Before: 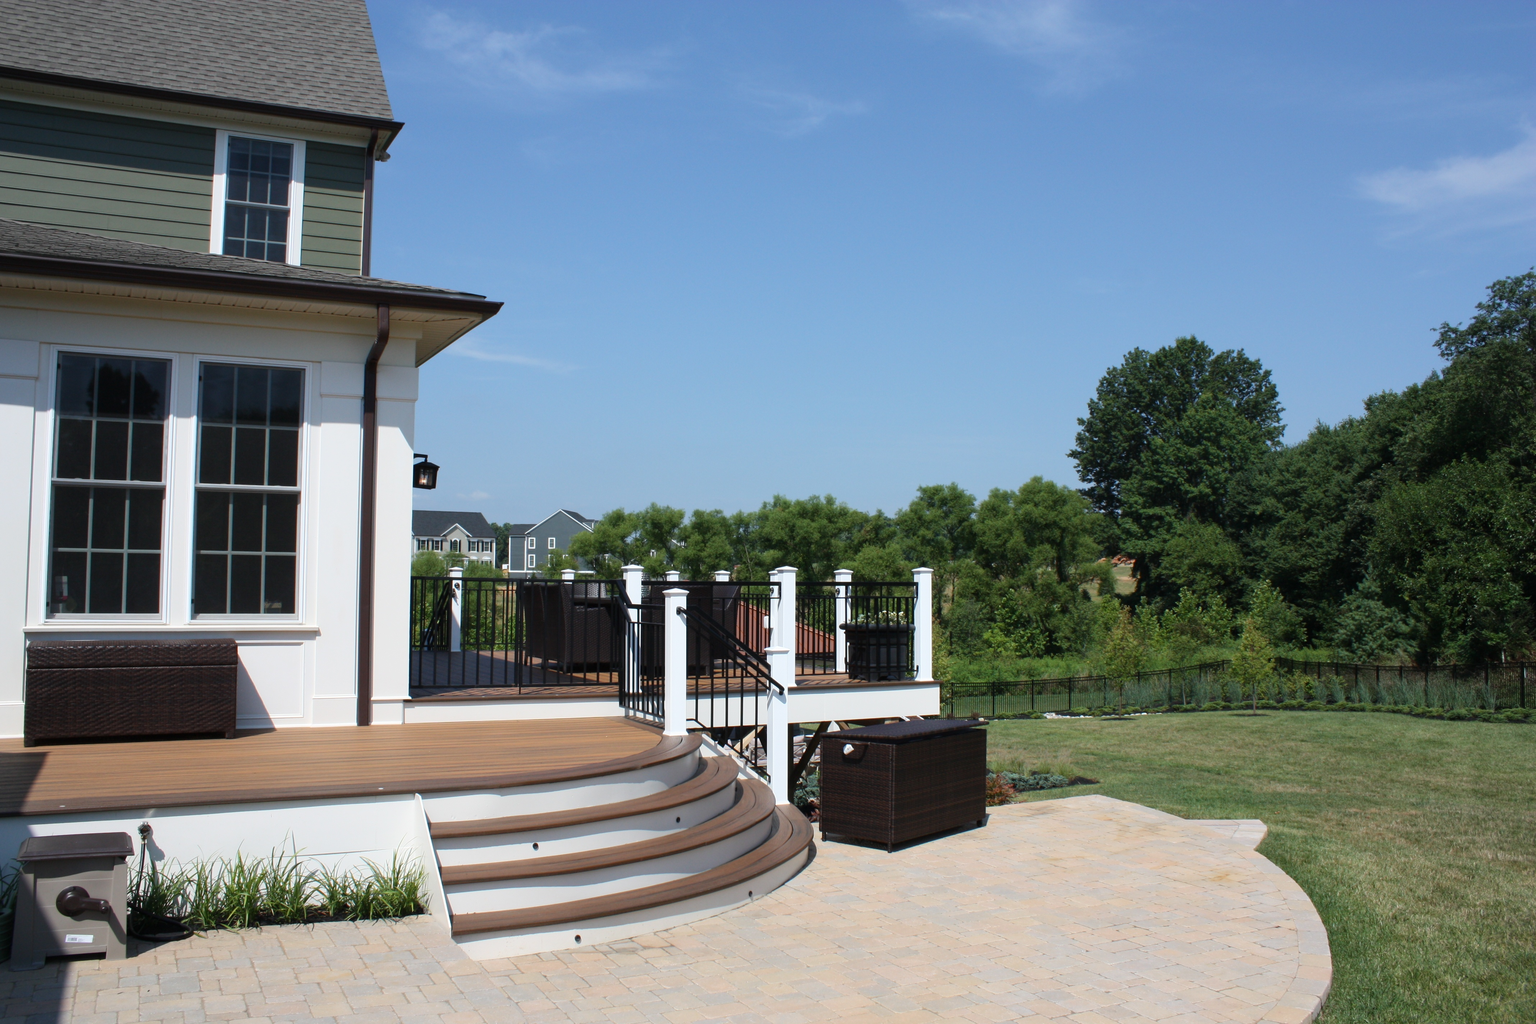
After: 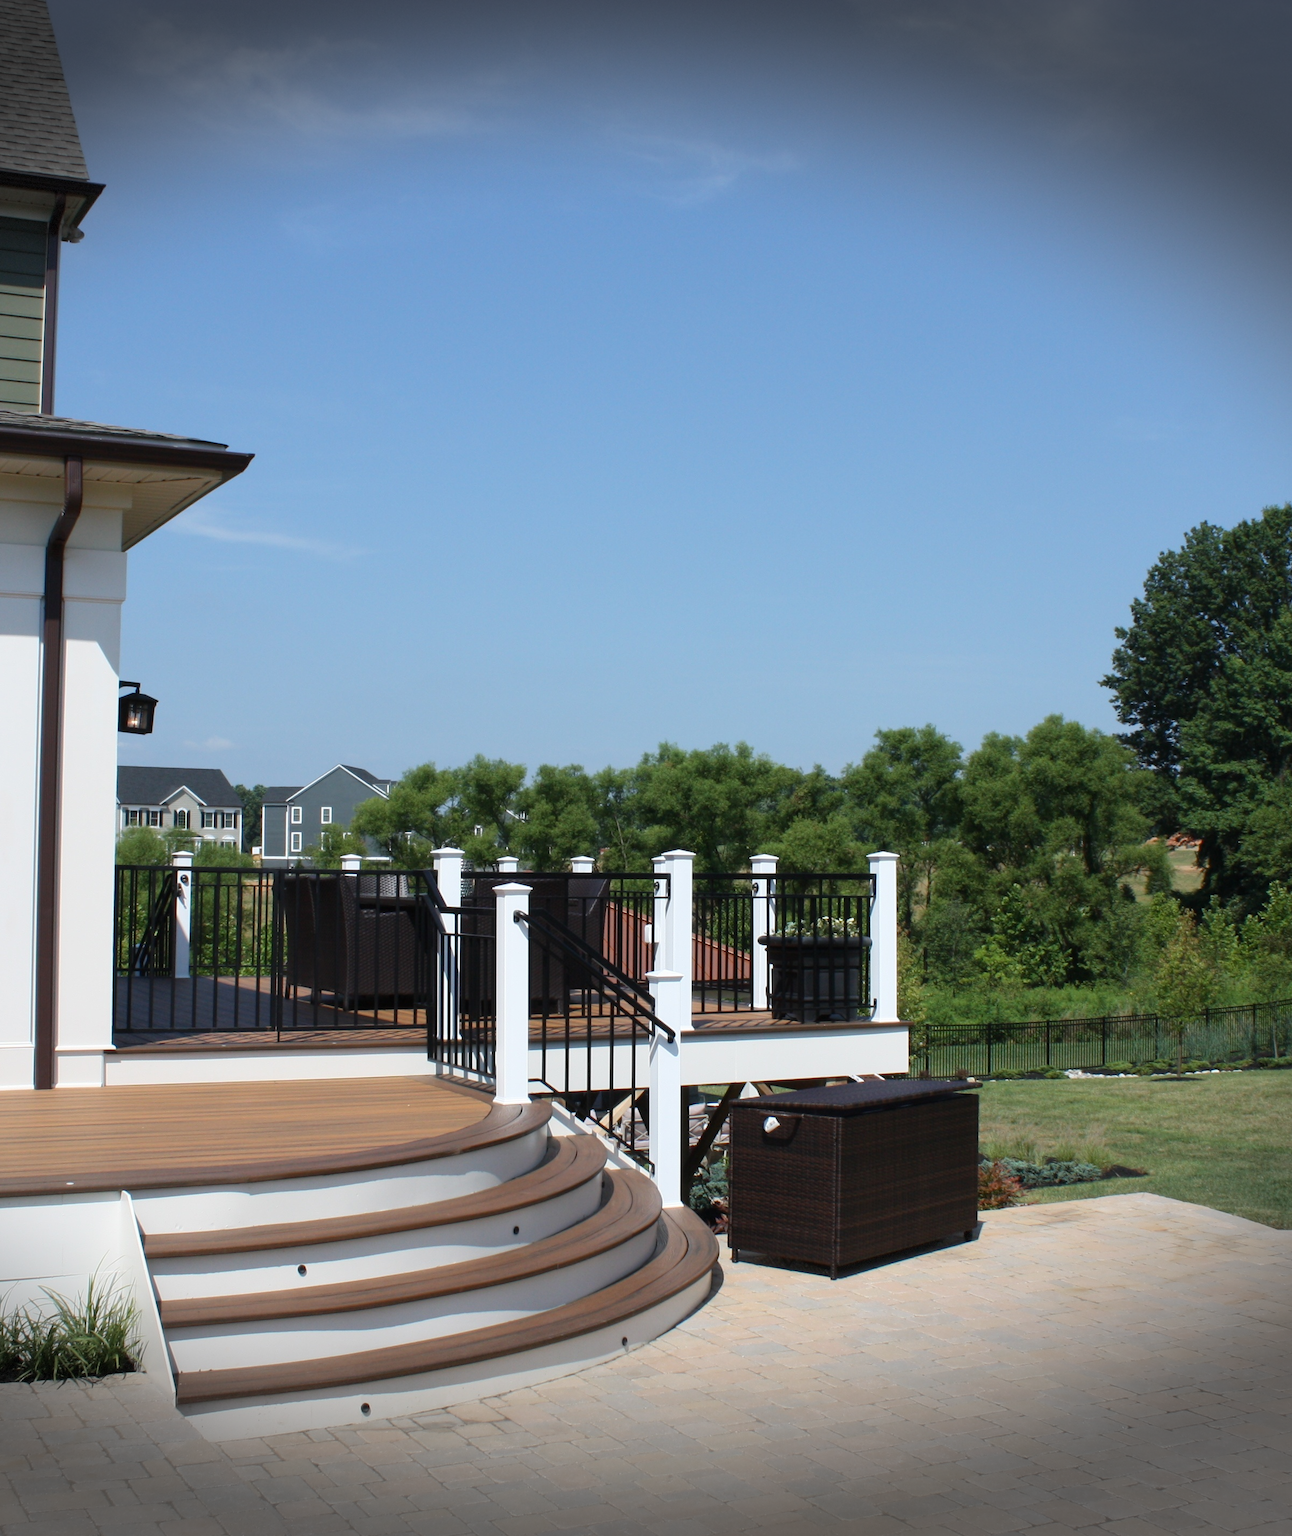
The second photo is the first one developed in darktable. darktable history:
vignetting: fall-off start 100.9%, brightness -0.801, center (-0.12, -0.008), width/height ratio 1.308, dithering 8-bit output, unbound false
crop: left 21.783%, right 22.122%, bottom 0.015%
